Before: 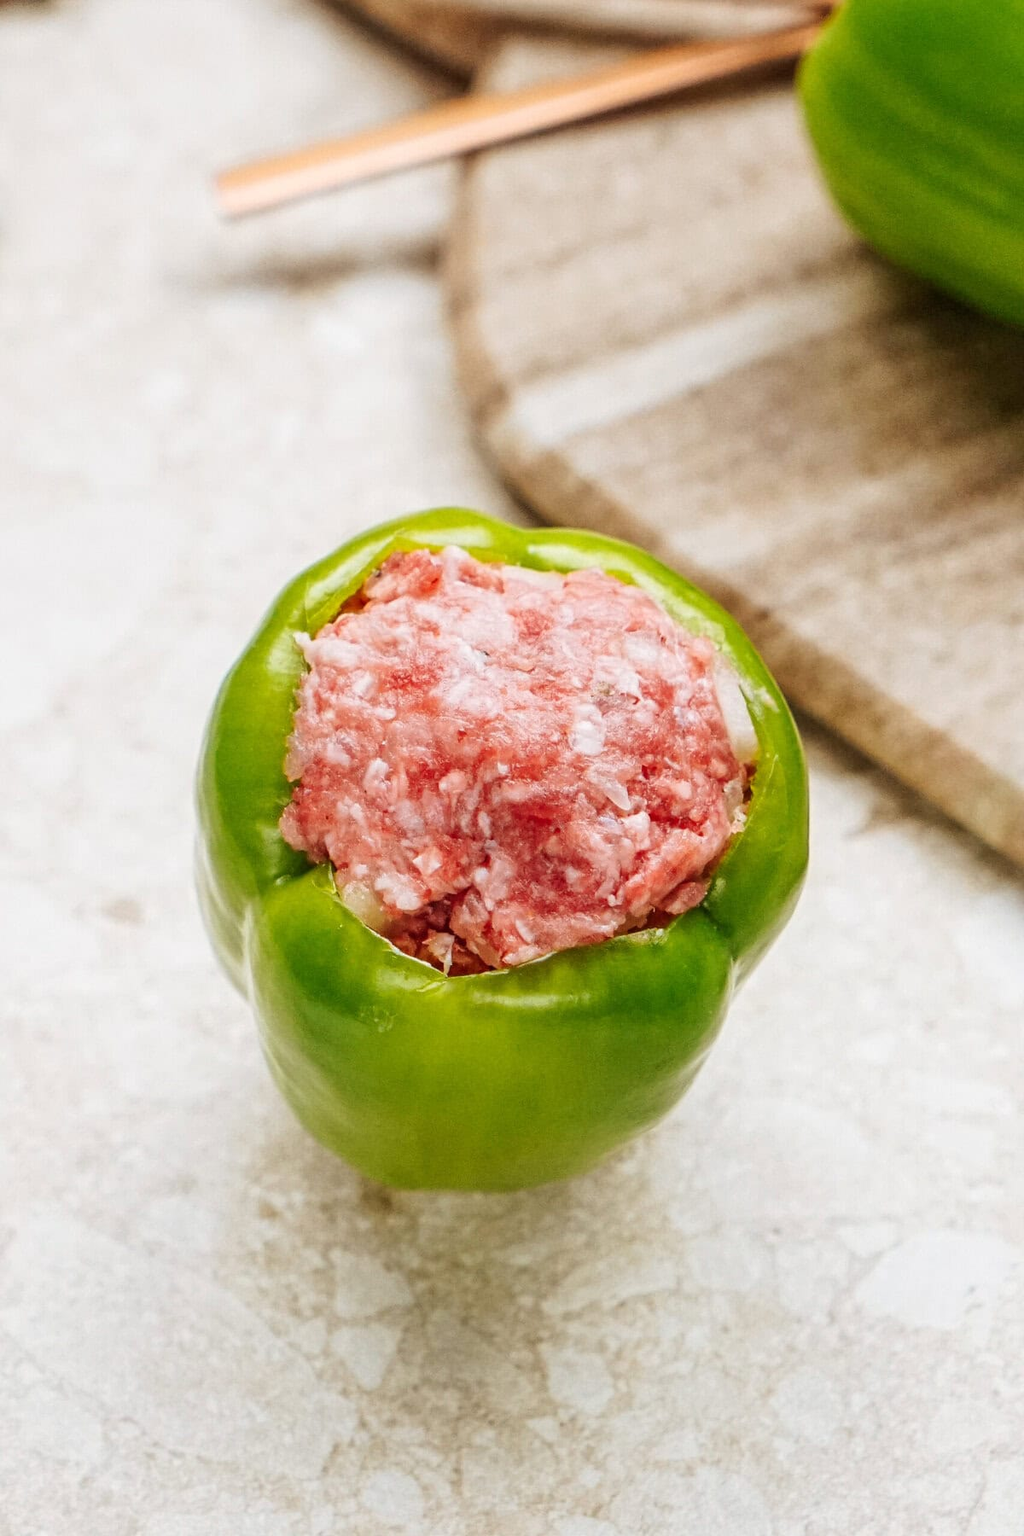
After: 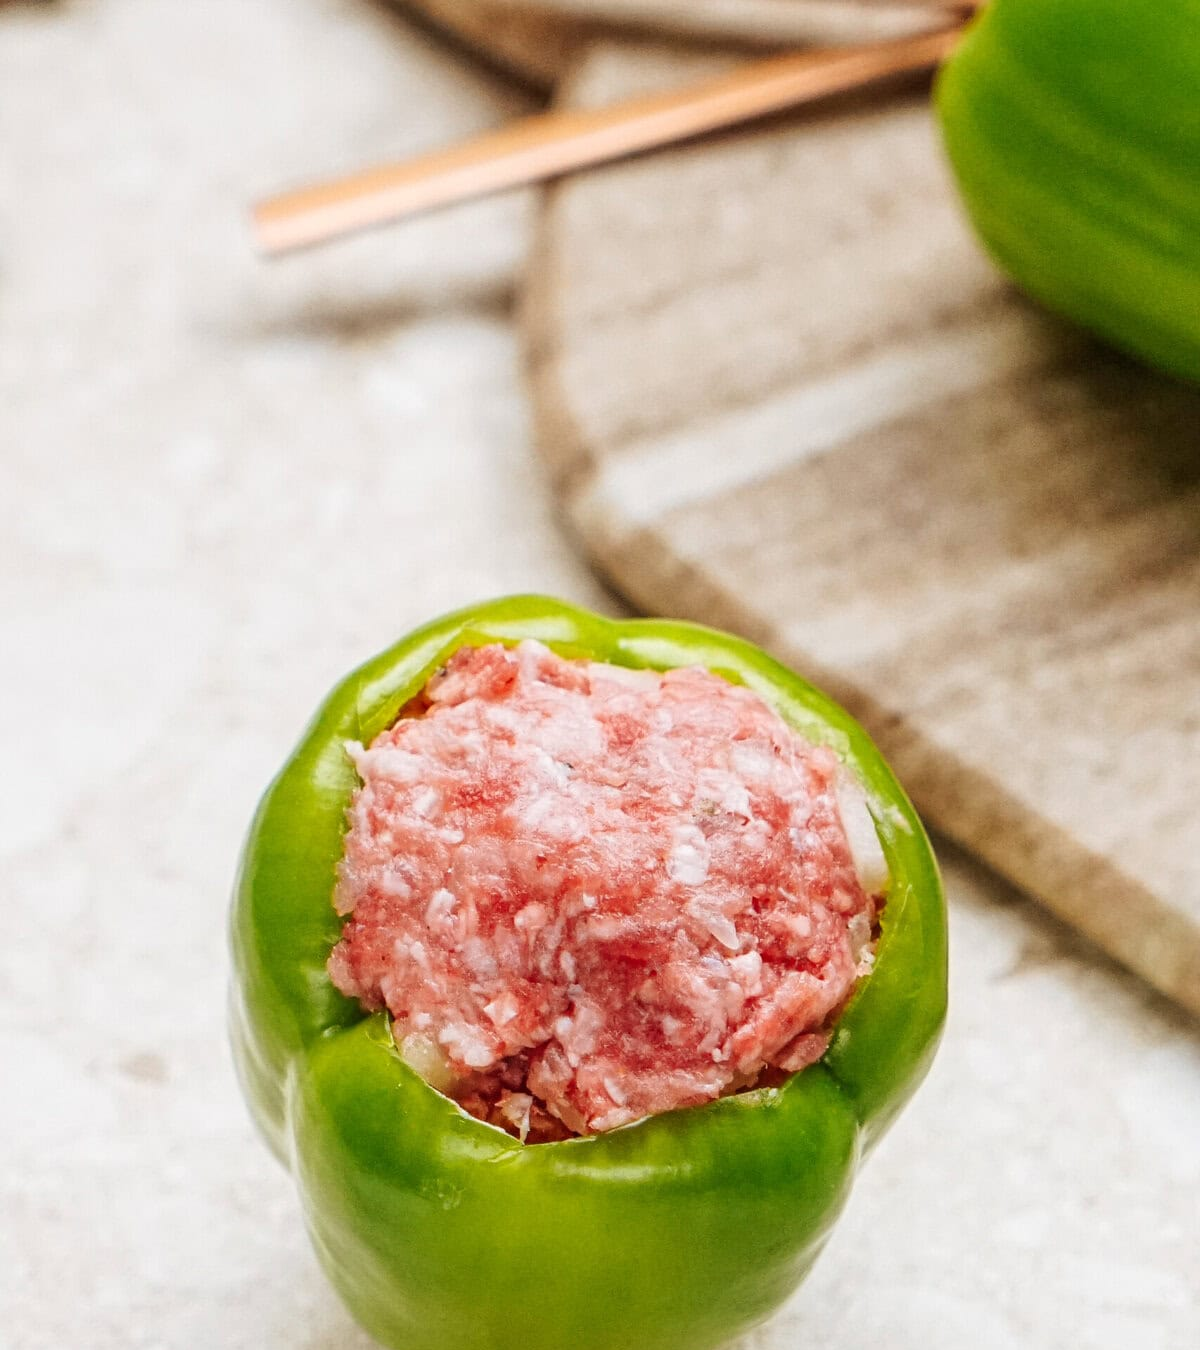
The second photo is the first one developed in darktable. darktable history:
crop: bottom 24.993%
